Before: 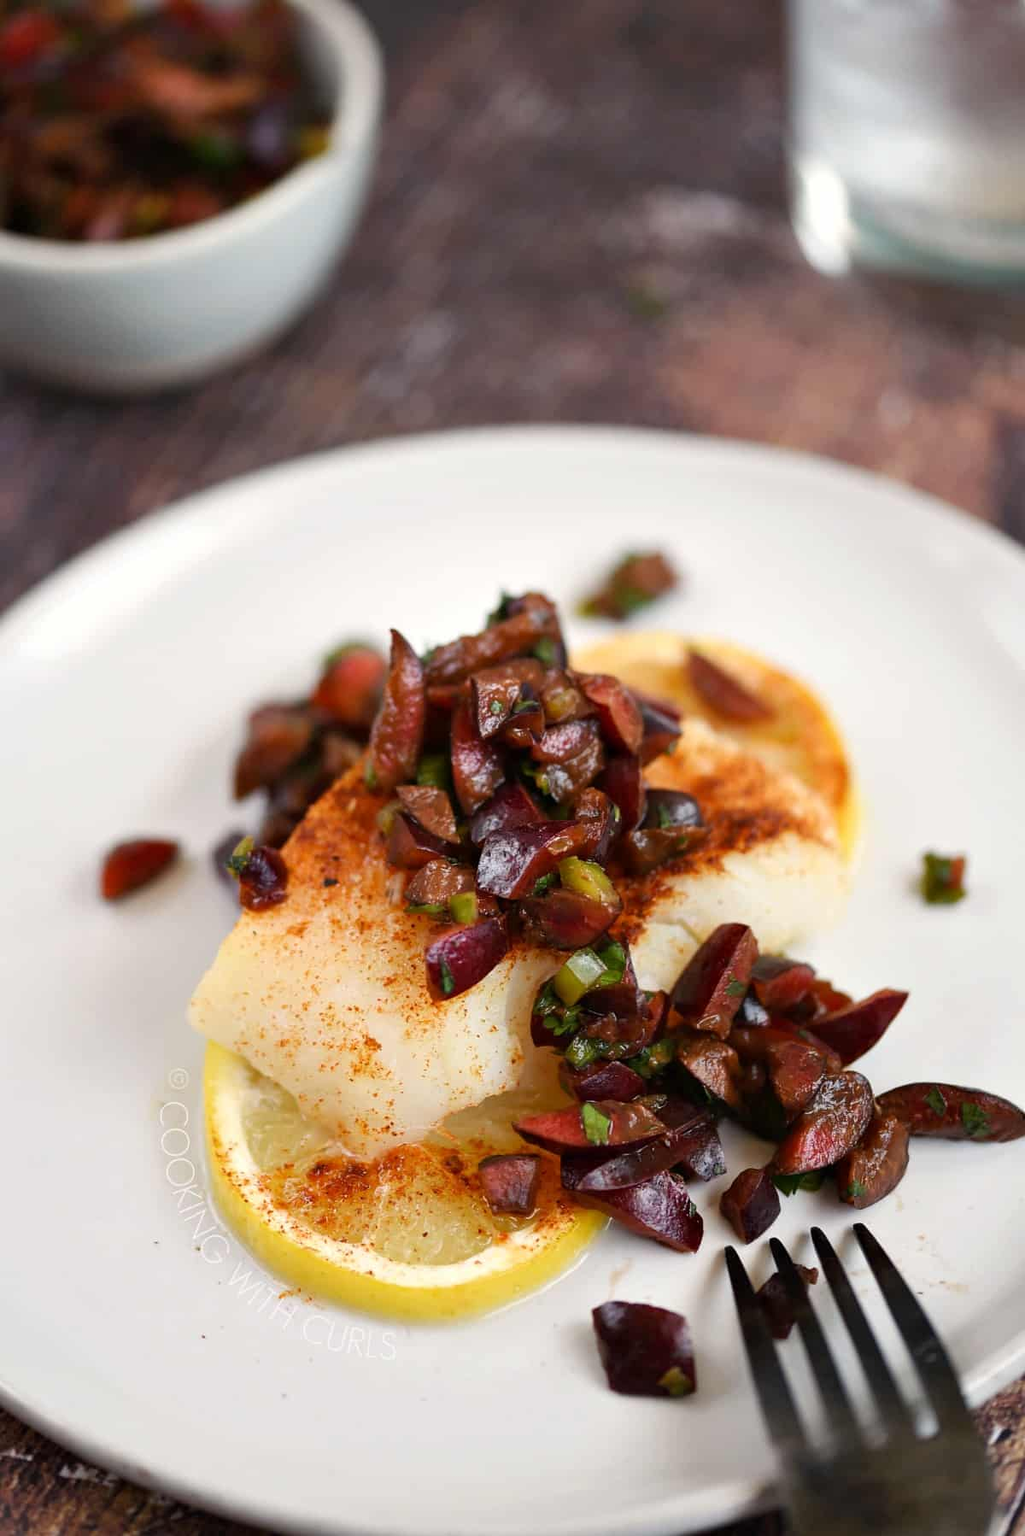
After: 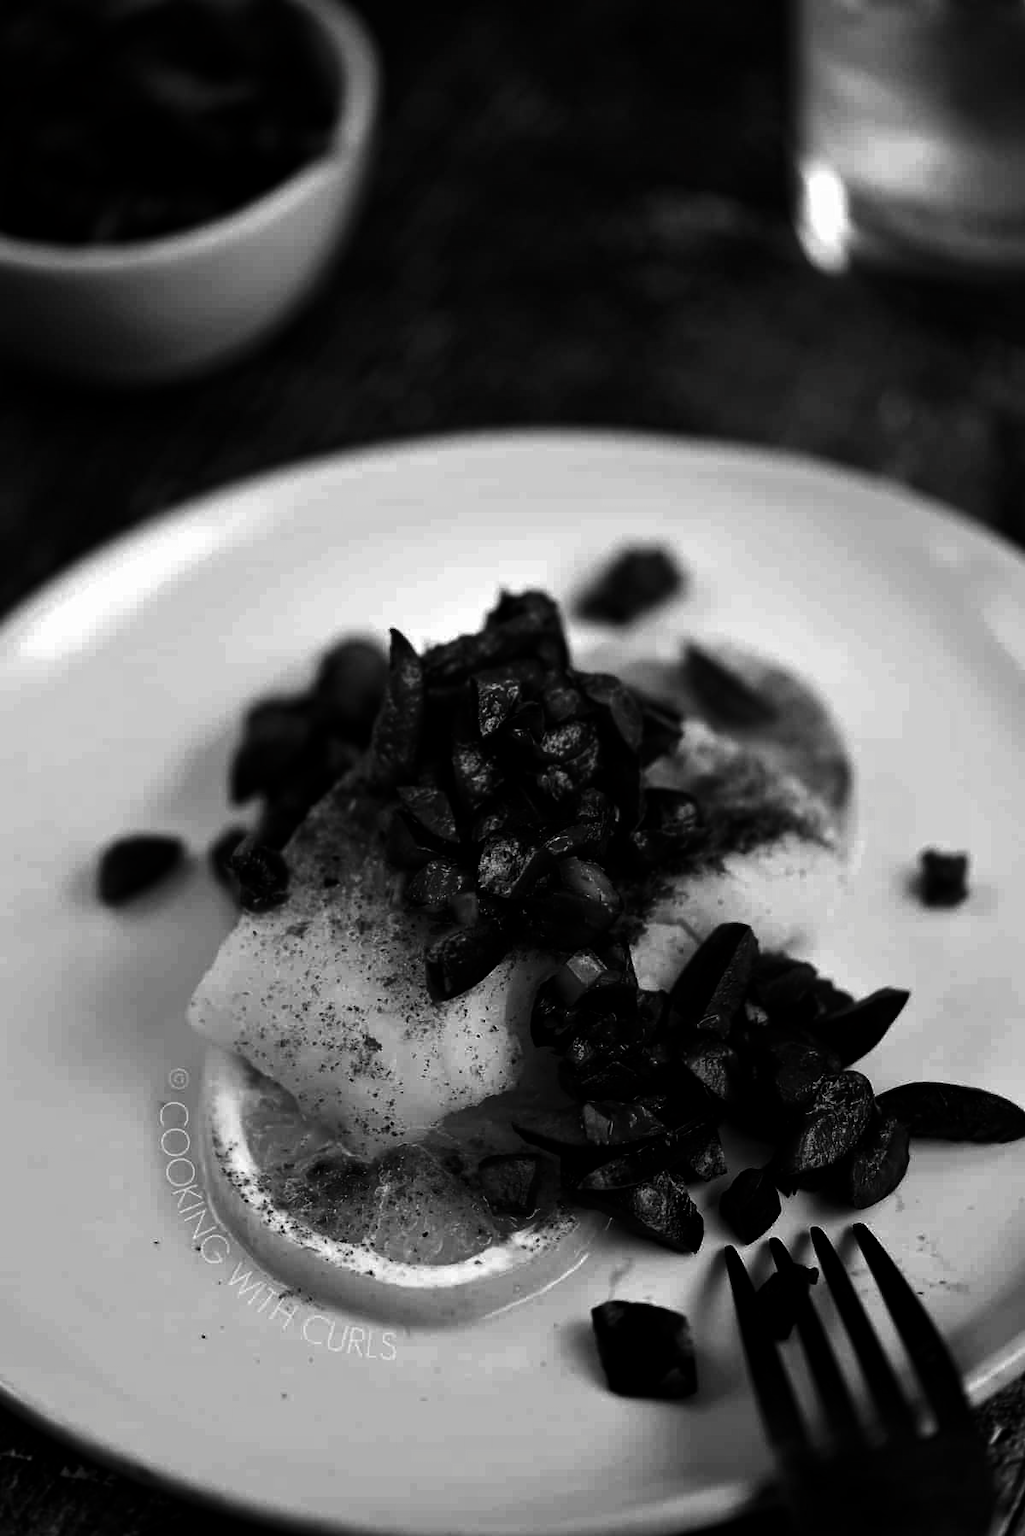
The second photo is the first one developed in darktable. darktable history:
haze removal: adaptive false
contrast brightness saturation: contrast 0.023, brightness -0.994, saturation -0.998
exposure: compensate highlight preservation false
